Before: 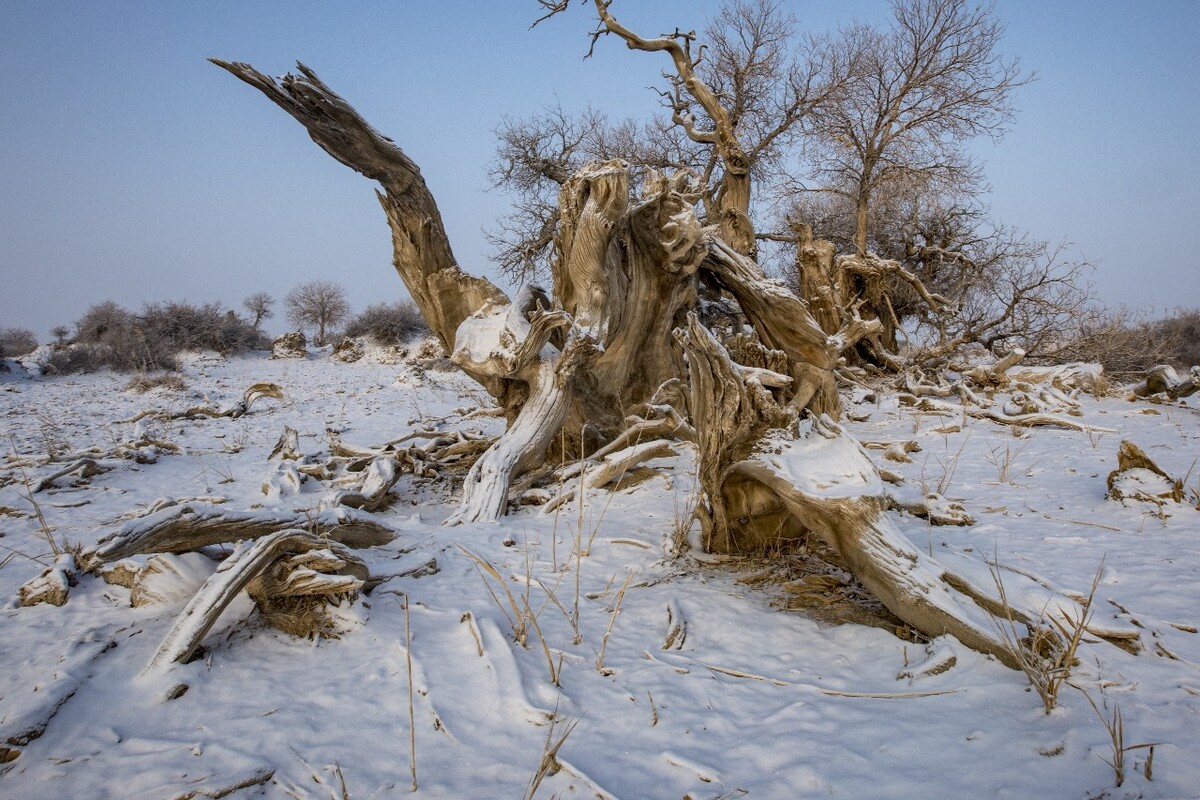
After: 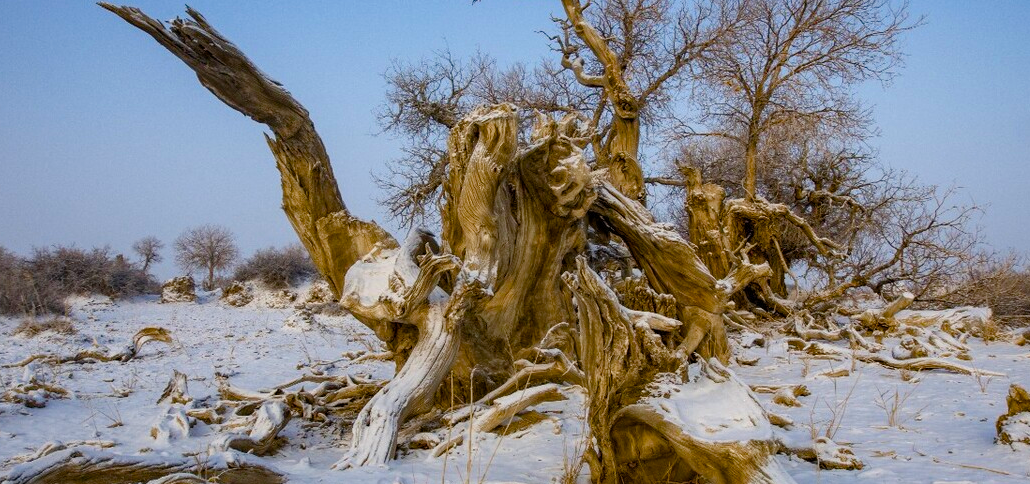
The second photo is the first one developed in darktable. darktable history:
color balance rgb: perceptual saturation grading › global saturation 20%, perceptual saturation grading › highlights -14.228%, perceptual saturation grading › shadows 49.885%, global vibrance 30.527%
crop and rotate: left 9.306%, top 7.103%, right 4.817%, bottom 32.372%
